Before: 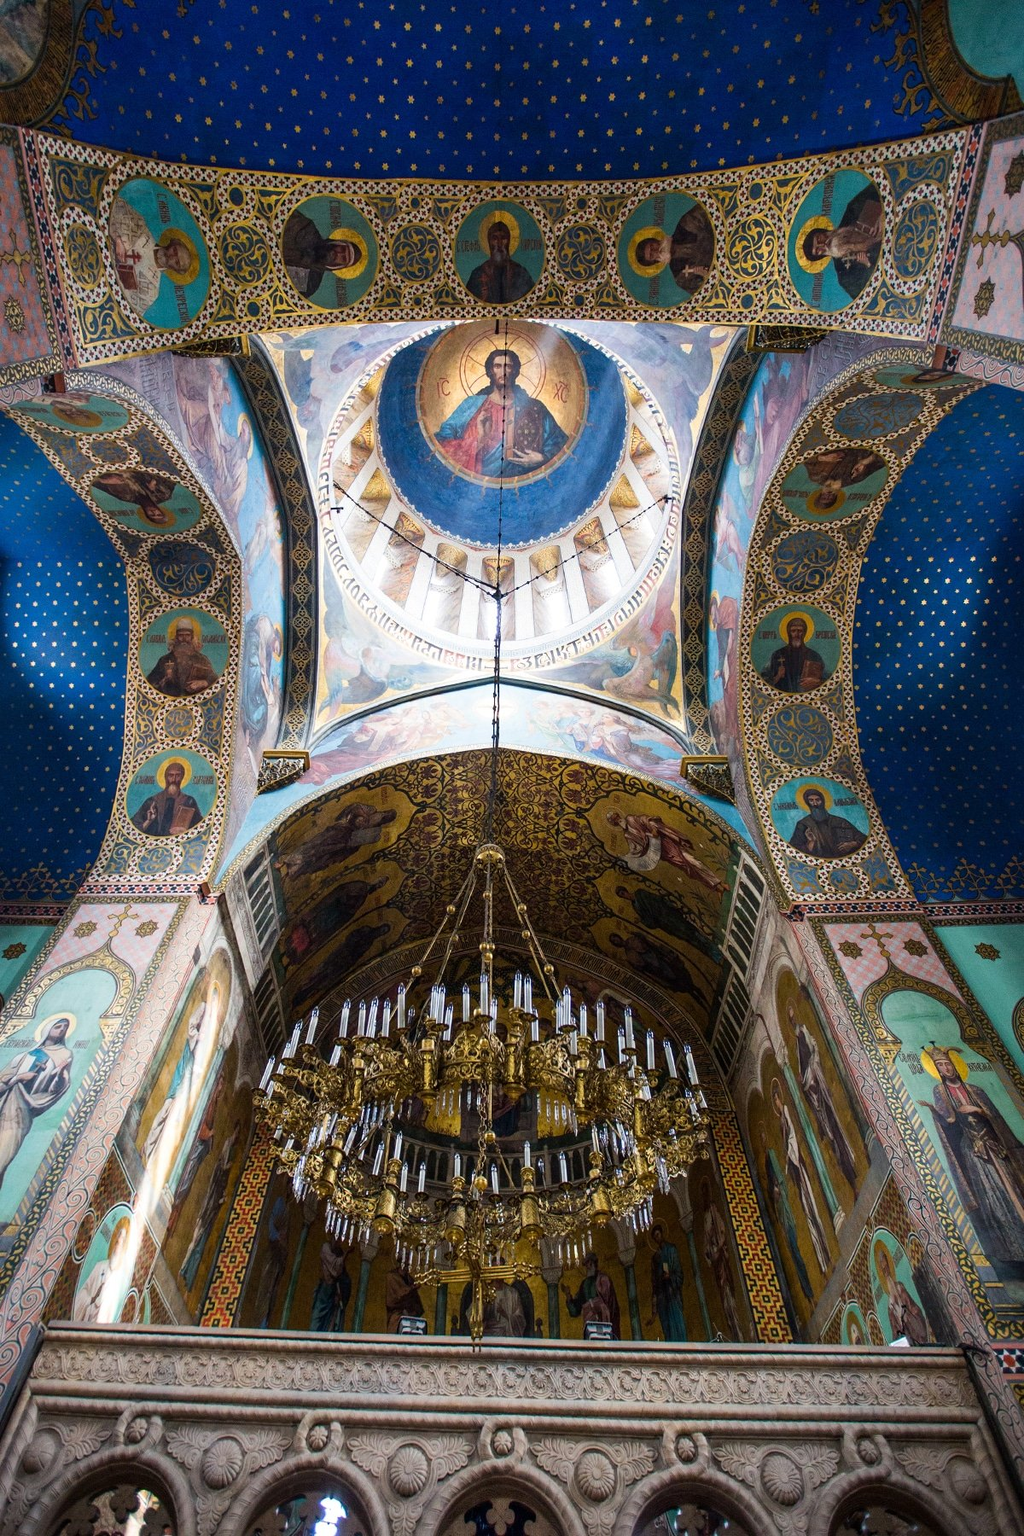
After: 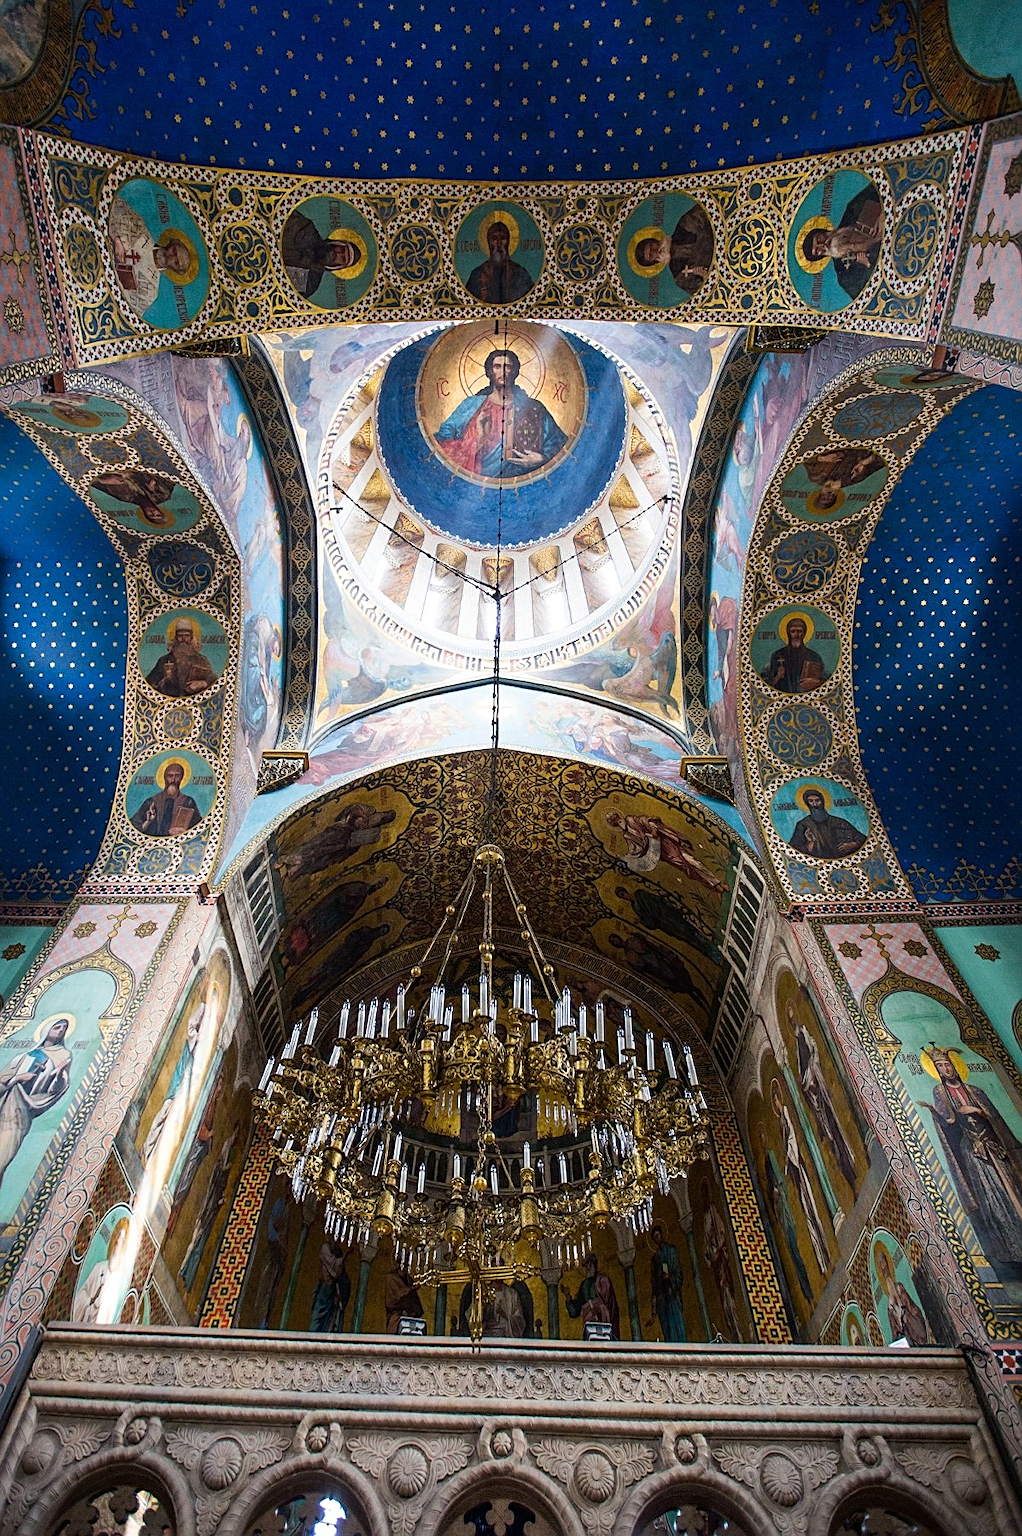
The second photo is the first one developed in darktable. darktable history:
crop: left 0.13%
contrast brightness saturation: contrast 0.052
sharpen: amount 0.498
